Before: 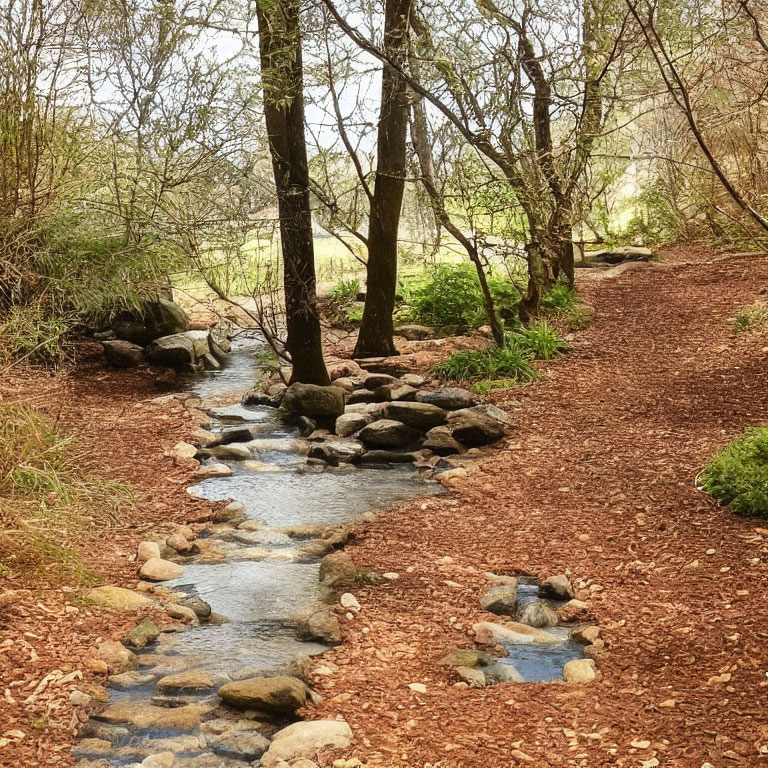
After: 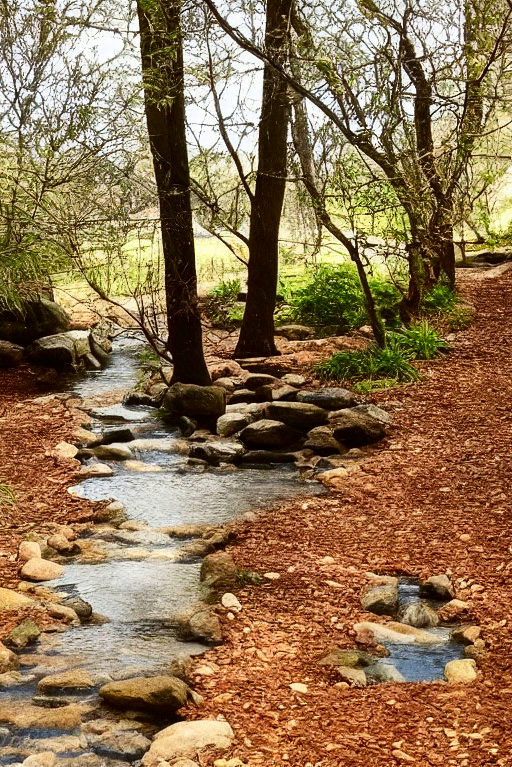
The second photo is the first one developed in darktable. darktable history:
crop and rotate: left 15.546%, right 17.787%
contrast brightness saturation: contrast 0.19, brightness -0.11, saturation 0.21
tone equalizer: on, module defaults
grain: coarseness 0.47 ISO
